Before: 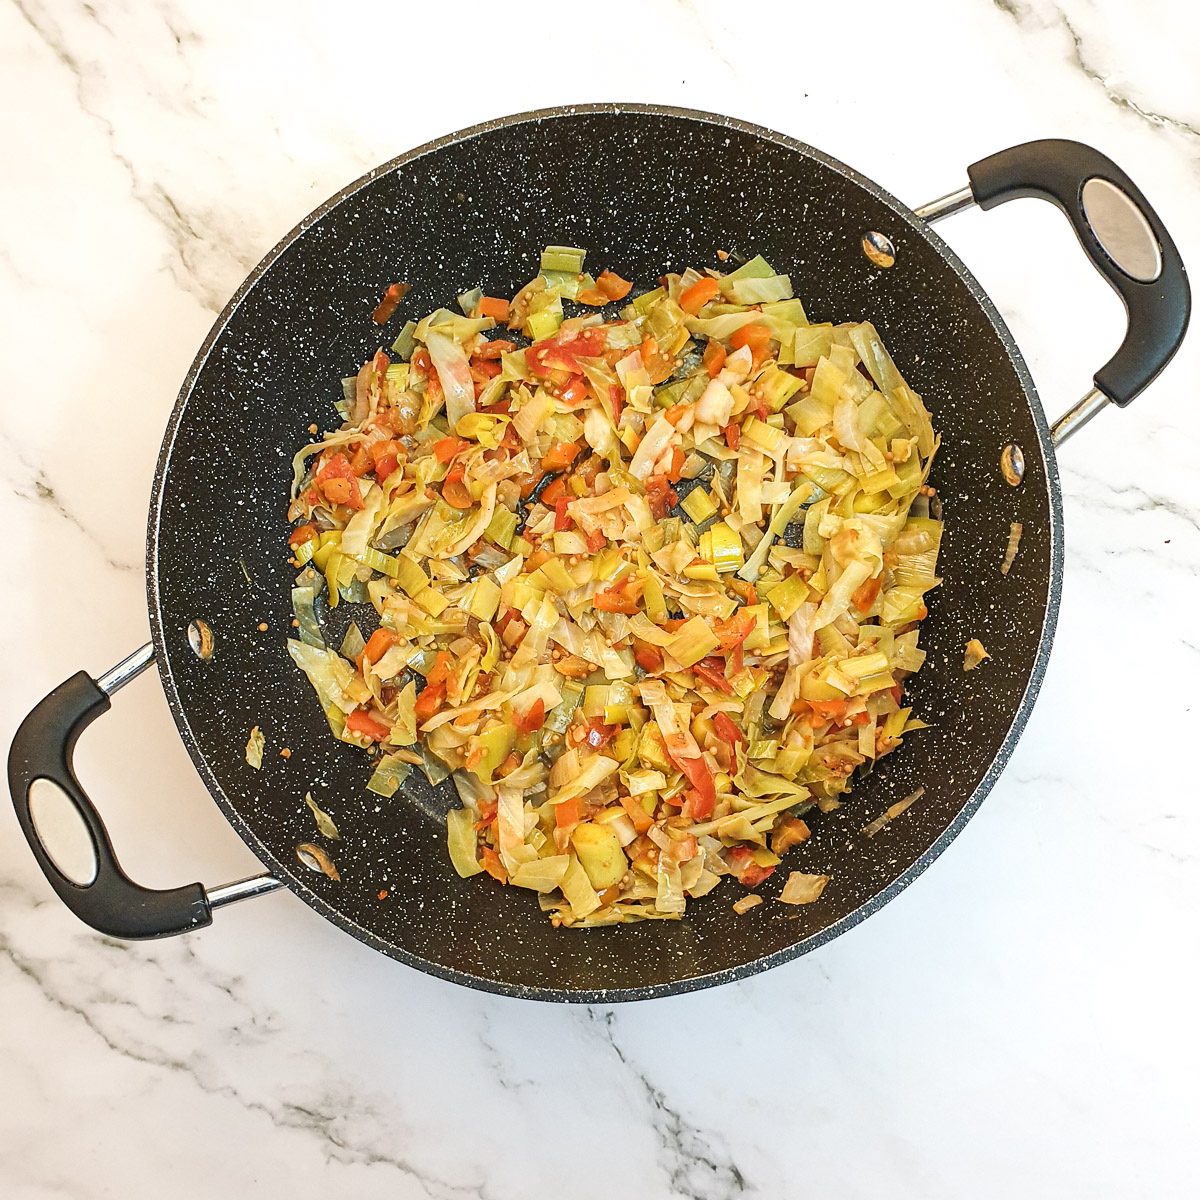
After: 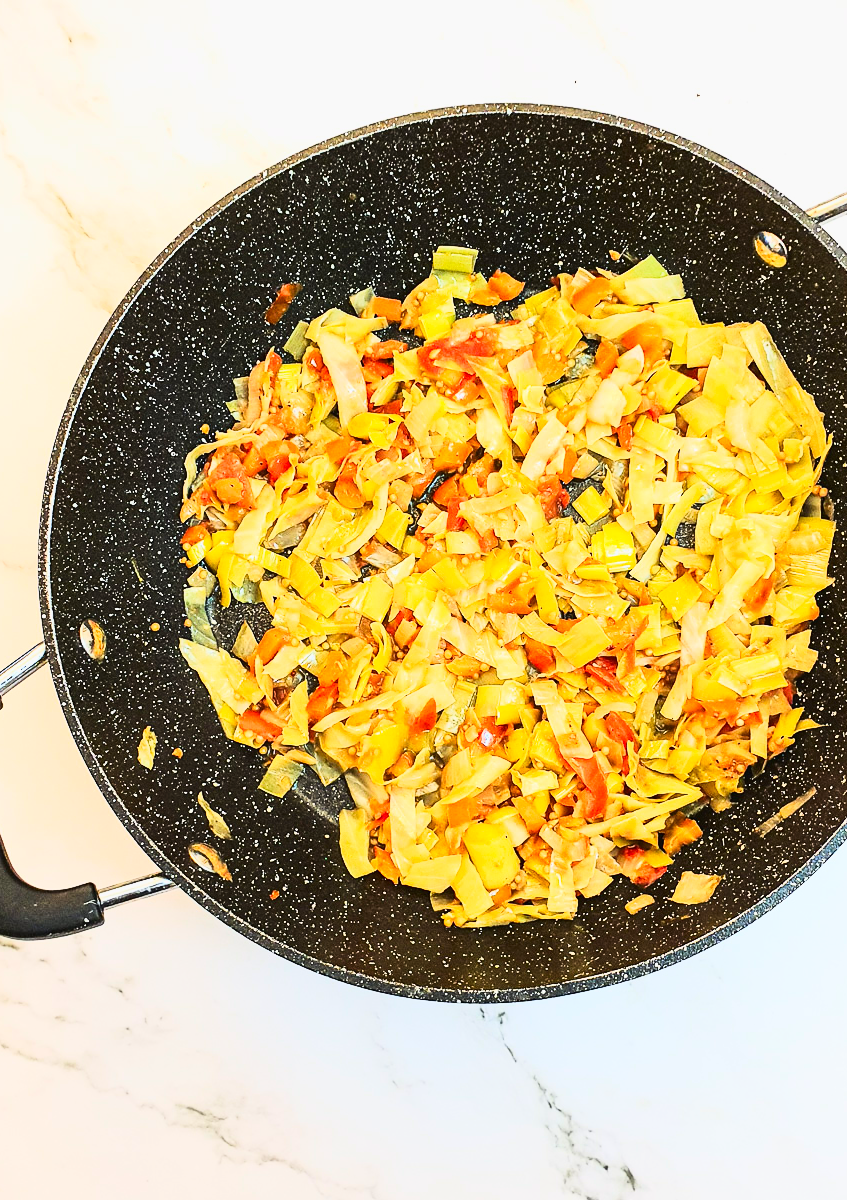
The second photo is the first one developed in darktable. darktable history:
contrast brightness saturation: contrast 0.233, brightness 0.112, saturation 0.29
crop and rotate: left 9.057%, right 20.282%
tone curve: curves: ch0 [(0, 0.008) (0.107, 0.083) (0.283, 0.287) (0.429, 0.51) (0.607, 0.739) (0.789, 0.893) (0.998, 0.978)]; ch1 [(0, 0) (0.323, 0.339) (0.438, 0.427) (0.478, 0.484) (0.502, 0.502) (0.527, 0.525) (0.571, 0.579) (0.608, 0.629) (0.669, 0.704) (0.859, 0.899) (1, 1)]; ch2 [(0, 0) (0.33, 0.347) (0.421, 0.456) (0.473, 0.498) (0.502, 0.504) (0.522, 0.524) (0.549, 0.567) (0.593, 0.626) (0.676, 0.724) (1, 1)], color space Lab, linked channels, preserve colors none
